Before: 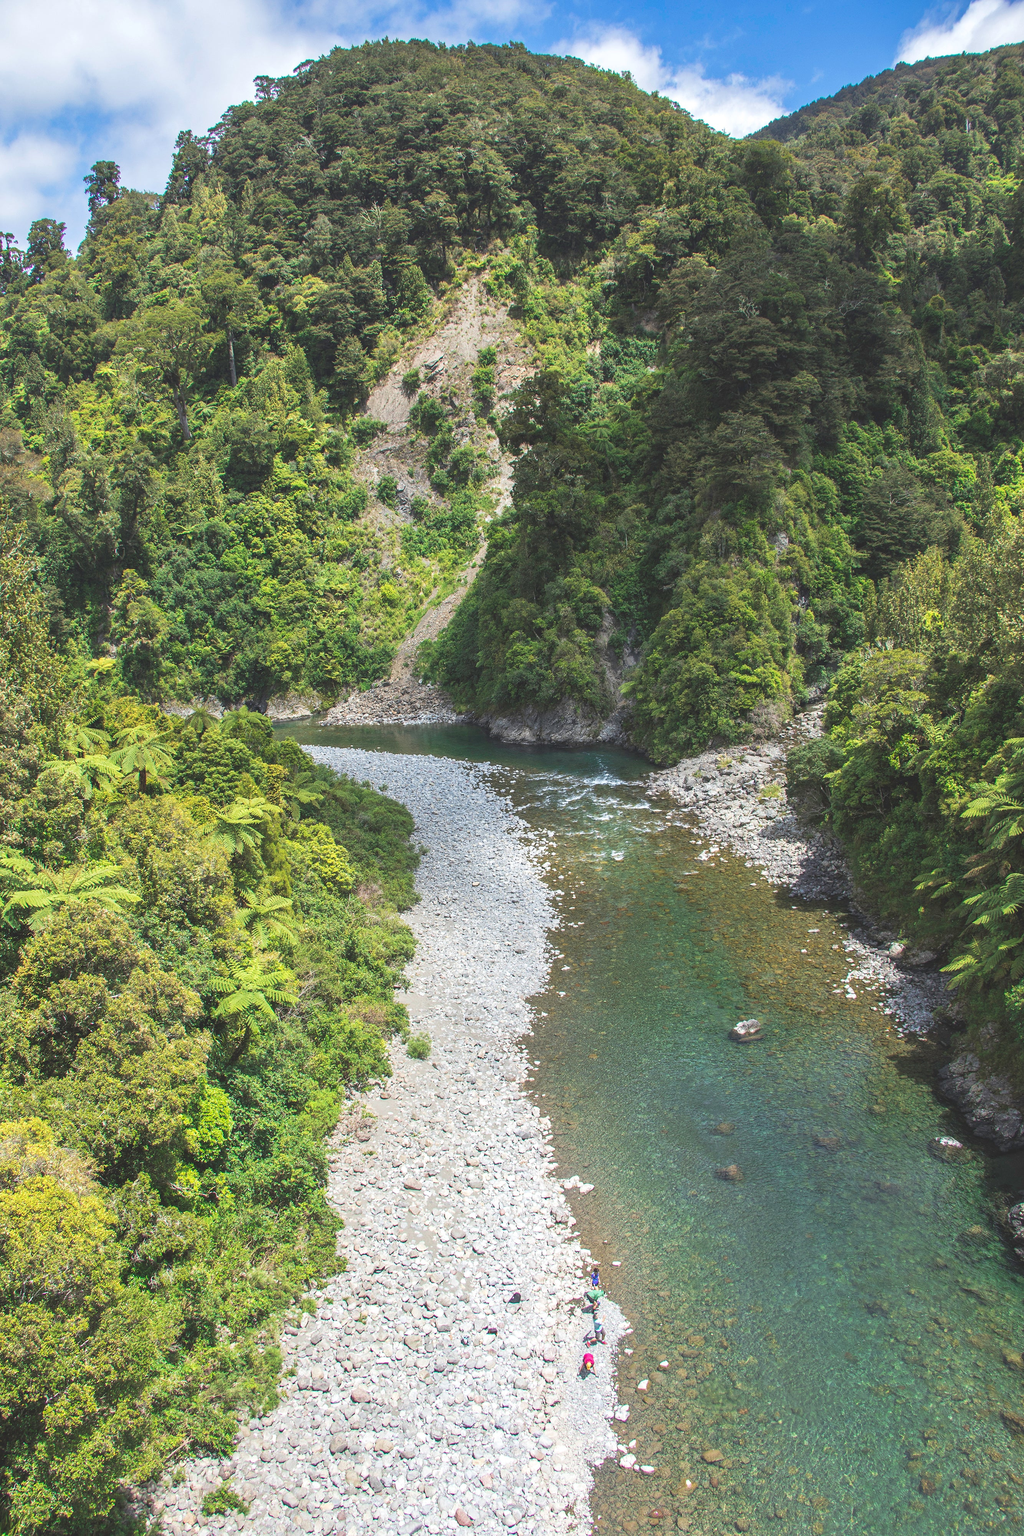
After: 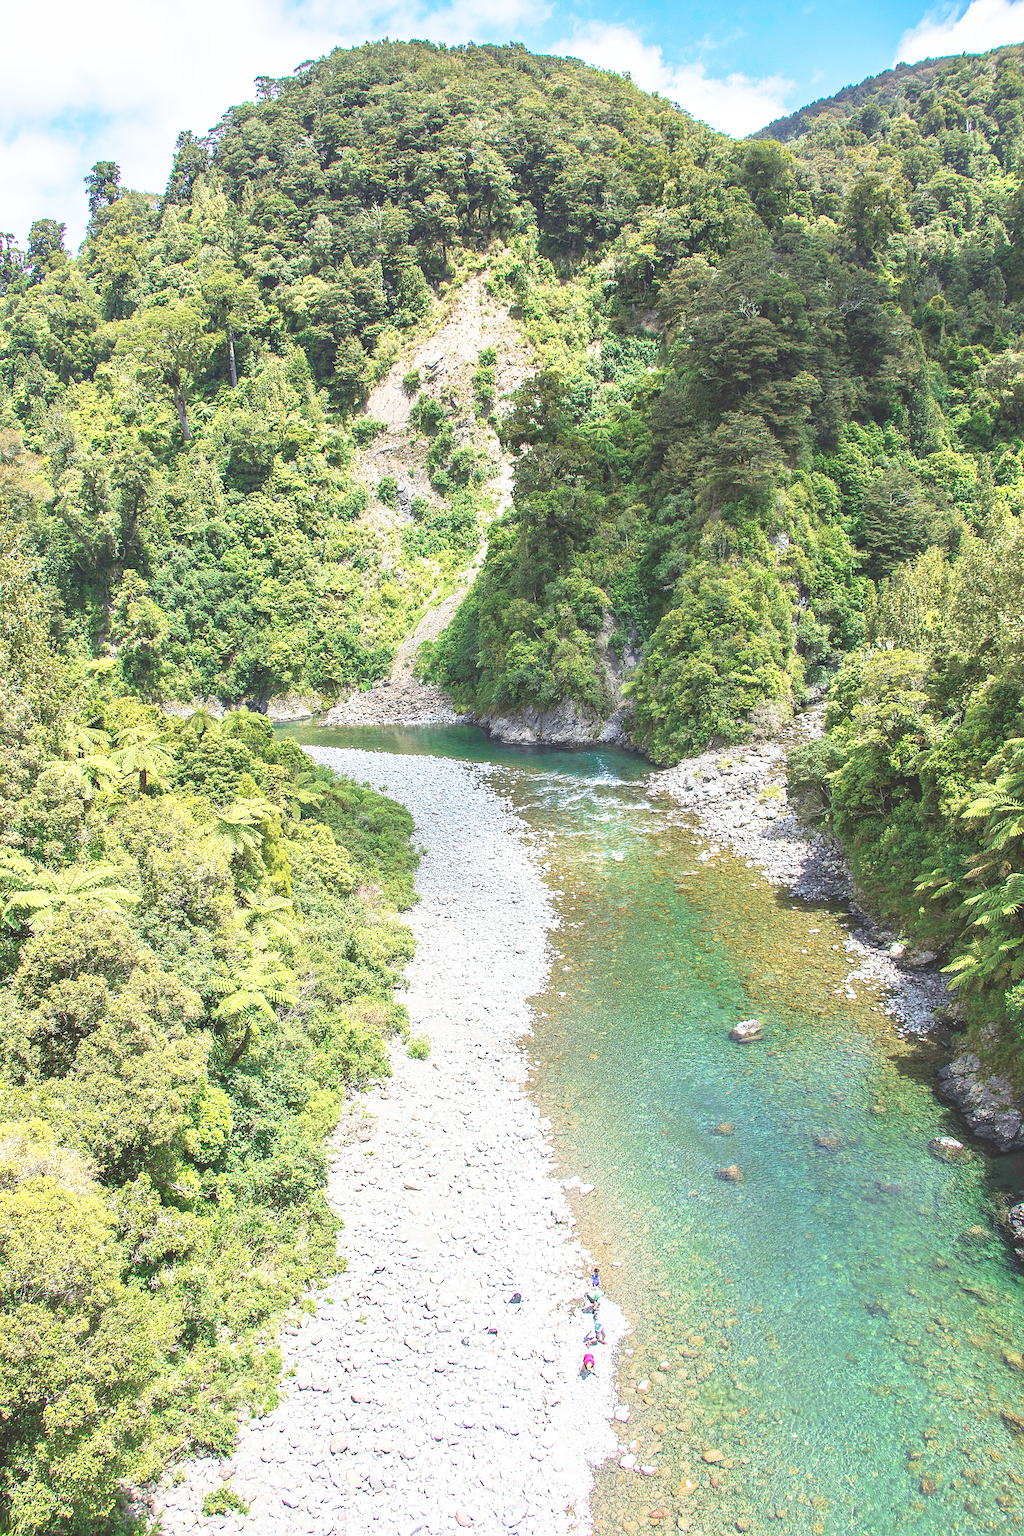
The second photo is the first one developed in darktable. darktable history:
velvia: on, module defaults
base curve: curves: ch0 [(0, 0) (0.012, 0.01) (0.073, 0.168) (0.31, 0.711) (0.645, 0.957) (1, 1)], preserve colors none
sharpen: on, module defaults
